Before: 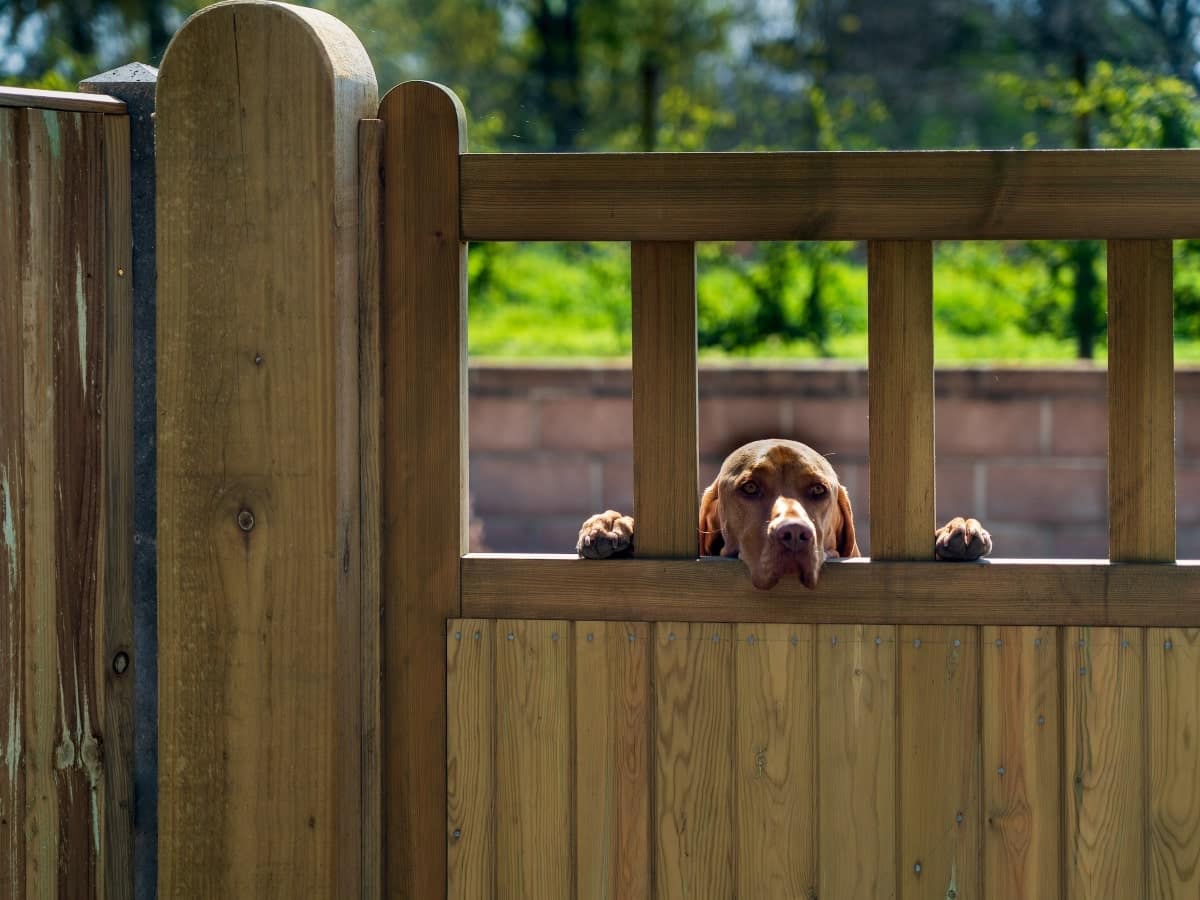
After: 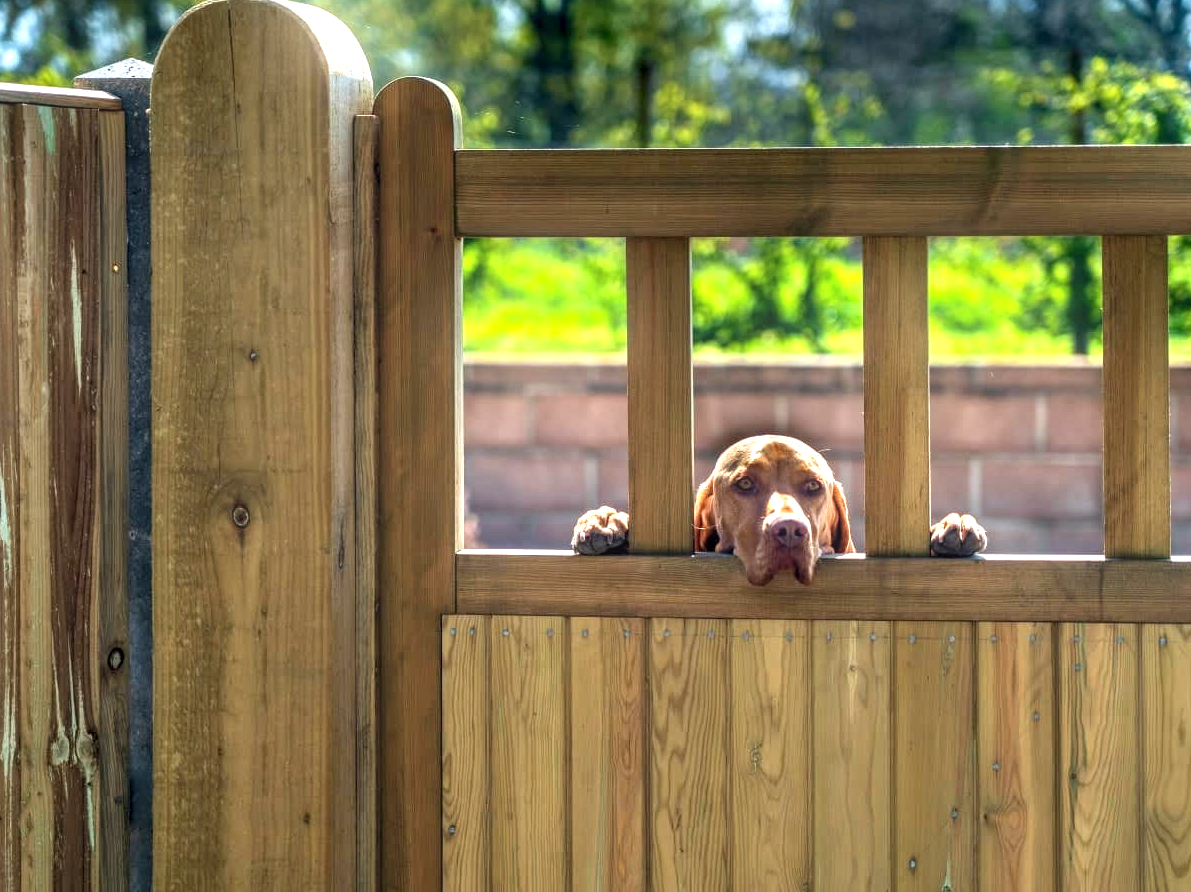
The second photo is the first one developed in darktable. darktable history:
exposure: black level correction 0, exposure 1.1 EV, compensate exposure bias true, compensate highlight preservation false
local contrast: on, module defaults
crop: left 0.434%, top 0.485%, right 0.244%, bottom 0.386%
bloom: size 9%, threshold 100%, strength 7%
